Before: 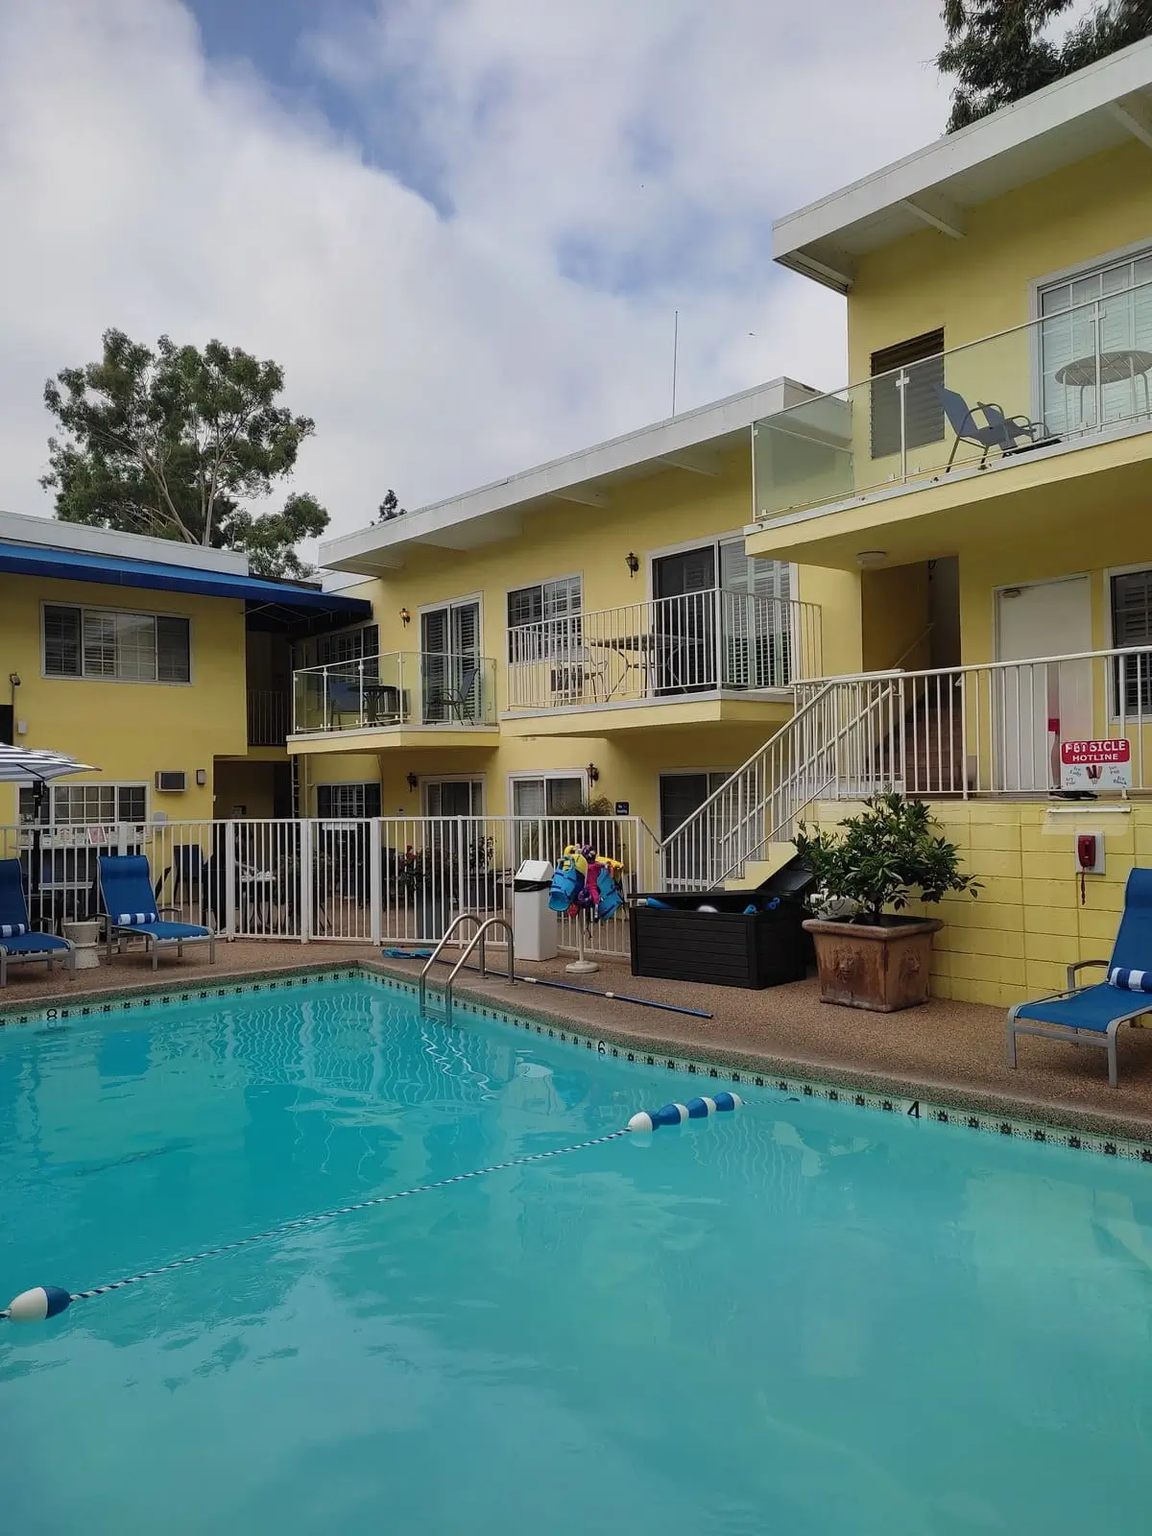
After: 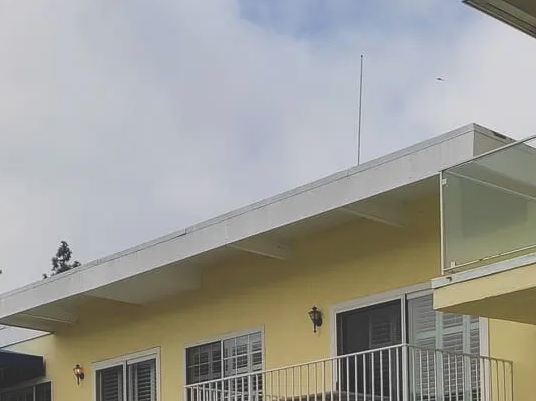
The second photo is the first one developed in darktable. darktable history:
exposure: black level correction -0.025, exposure -0.117 EV, compensate highlight preservation false
crop: left 28.64%, top 16.832%, right 26.637%, bottom 58.055%
